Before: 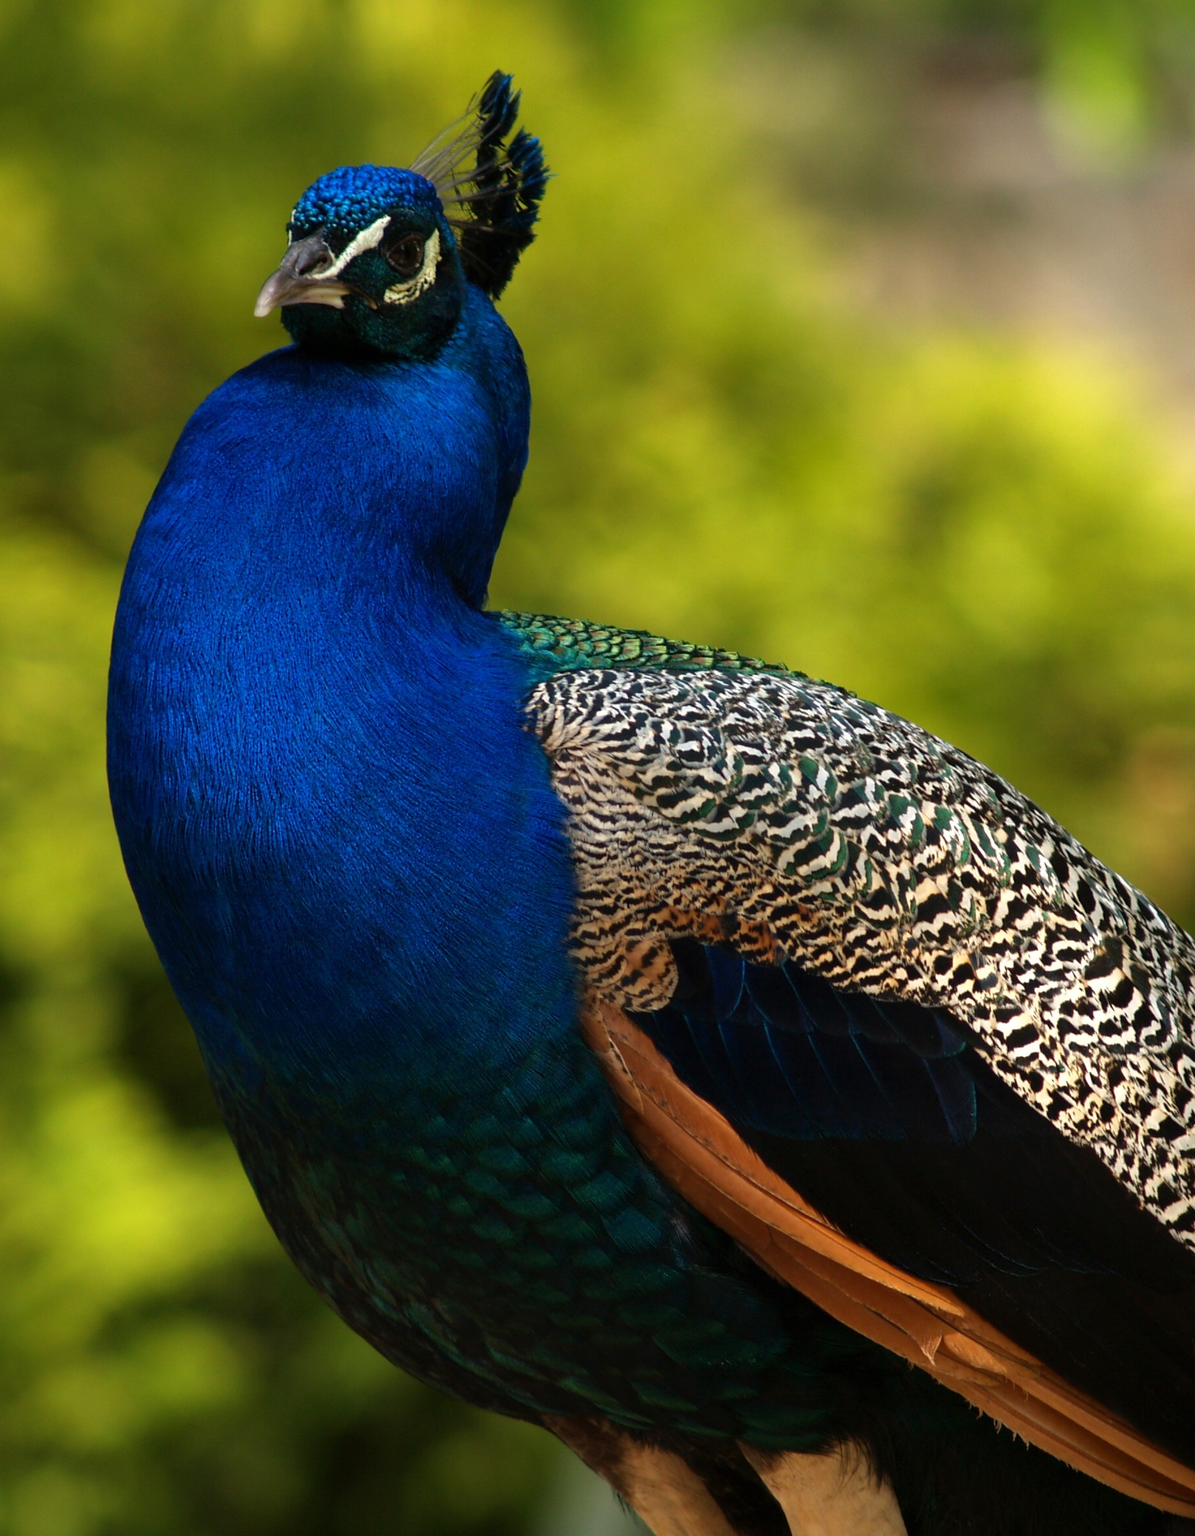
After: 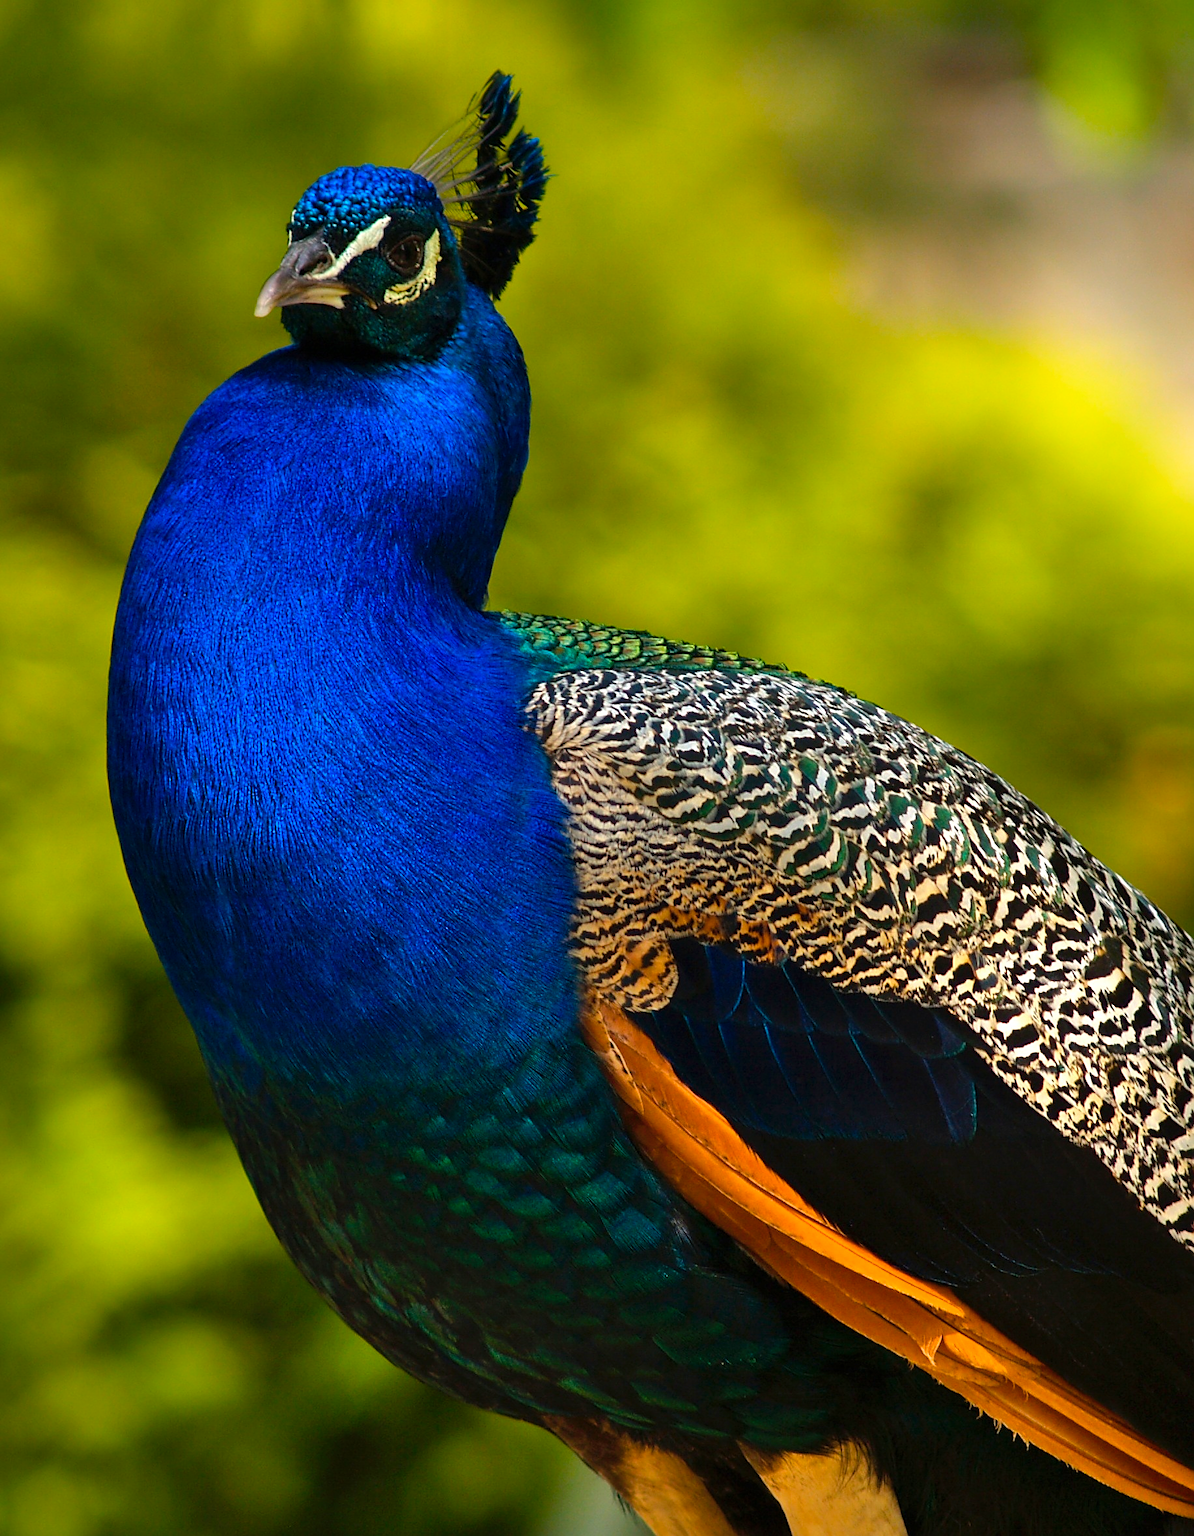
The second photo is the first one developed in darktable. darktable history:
sharpen: on, module defaults
color balance rgb: perceptual saturation grading › global saturation 30%, global vibrance 20%
shadows and highlights: highlights 70.7, soften with gaussian
